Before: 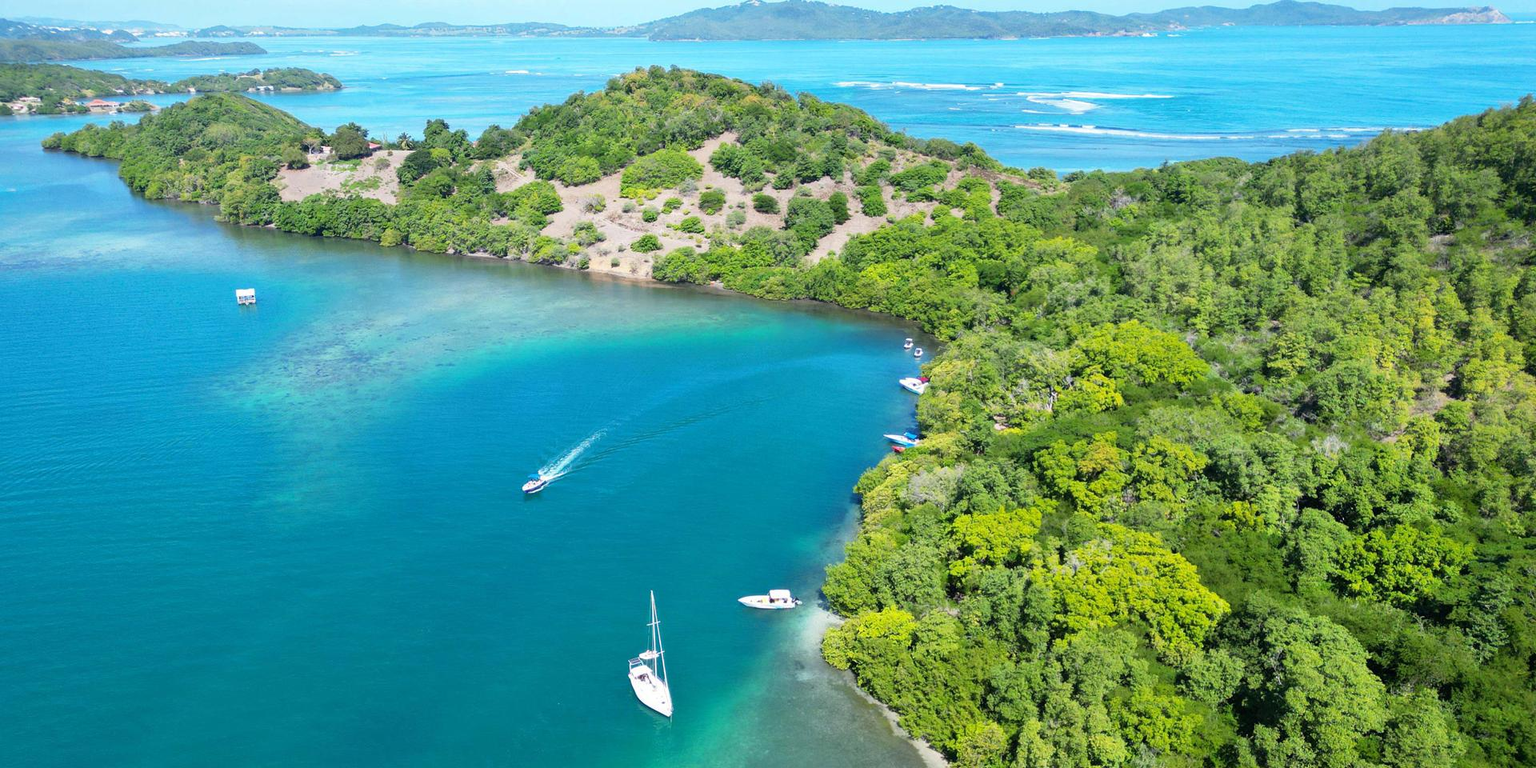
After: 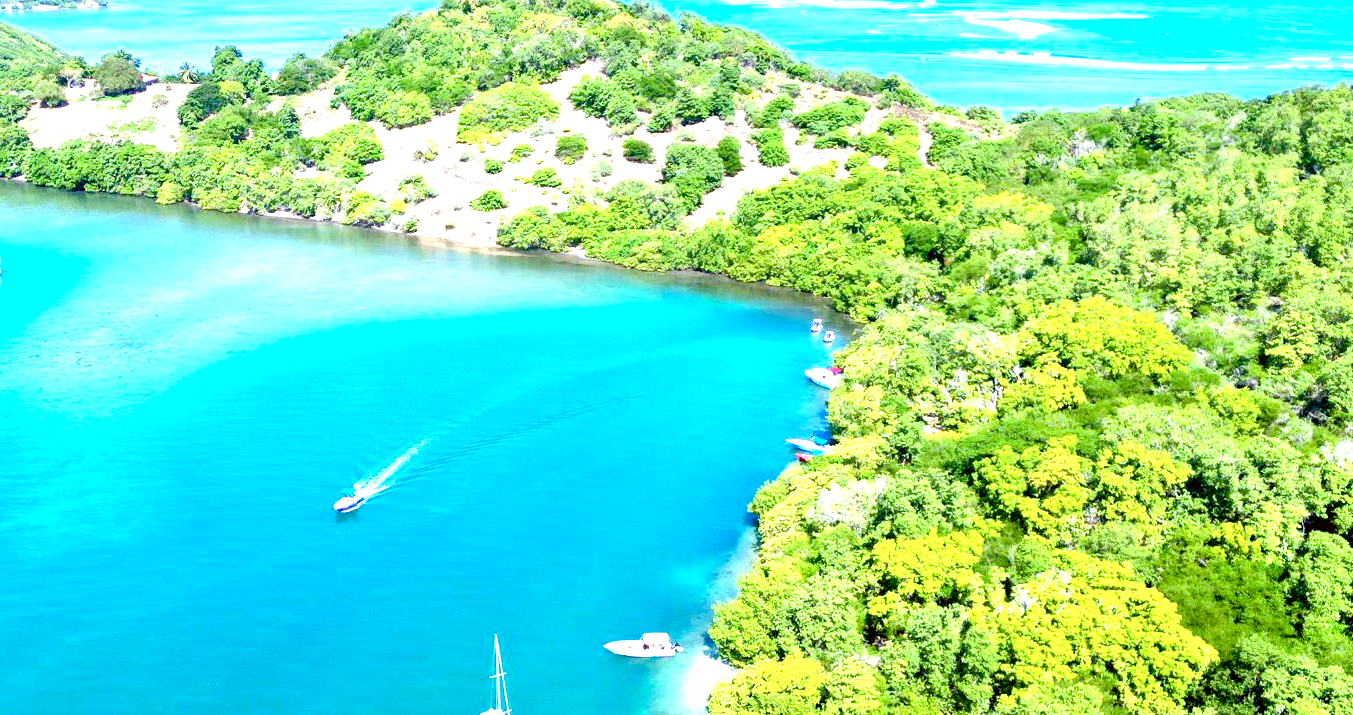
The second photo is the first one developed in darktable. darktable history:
color balance rgb: linear chroma grading › shadows -7.929%, linear chroma grading › global chroma 9.672%, perceptual saturation grading › global saturation 0.264%, perceptual saturation grading › highlights -17.683%, perceptual saturation grading › mid-tones 32.69%, perceptual saturation grading › shadows 50.37%, global vibrance 20%
crop and rotate: left 16.635%, top 10.876%, right 12.885%, bottom 14.59%
exposure: black level correction 0.009, exposure 1.42 EV, compensate exposure bias true, compensate highlight preservation false
color correction: highlights a* -2.85, highlights b* -2.77, shadows a* 2.53, shadows b* 3.05
